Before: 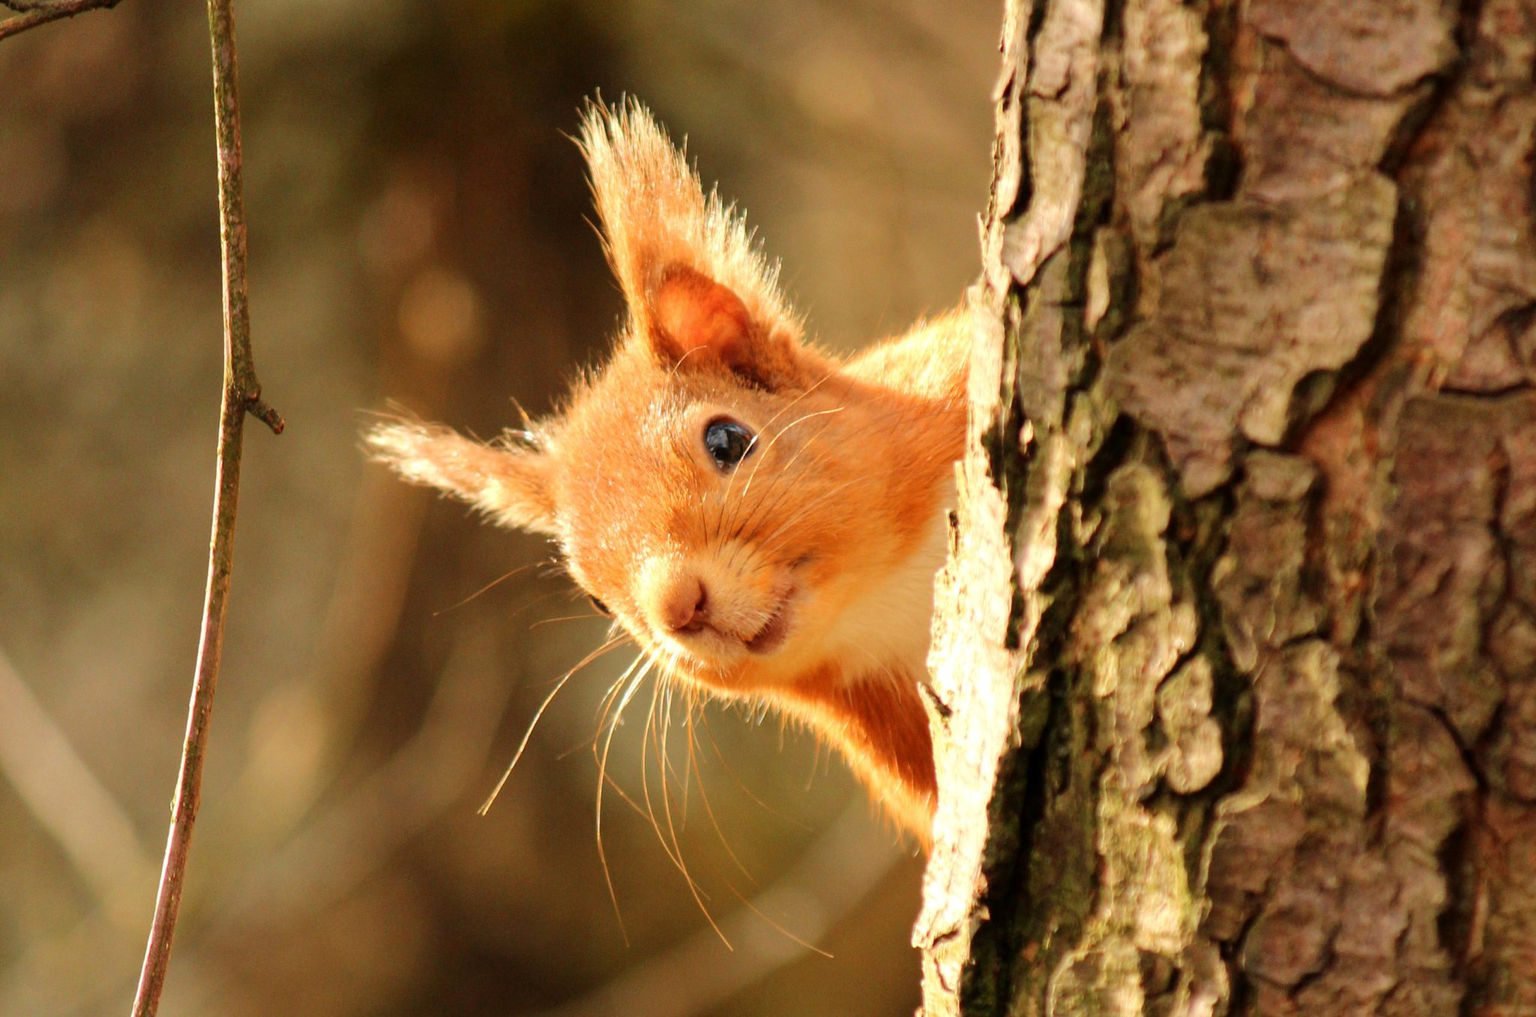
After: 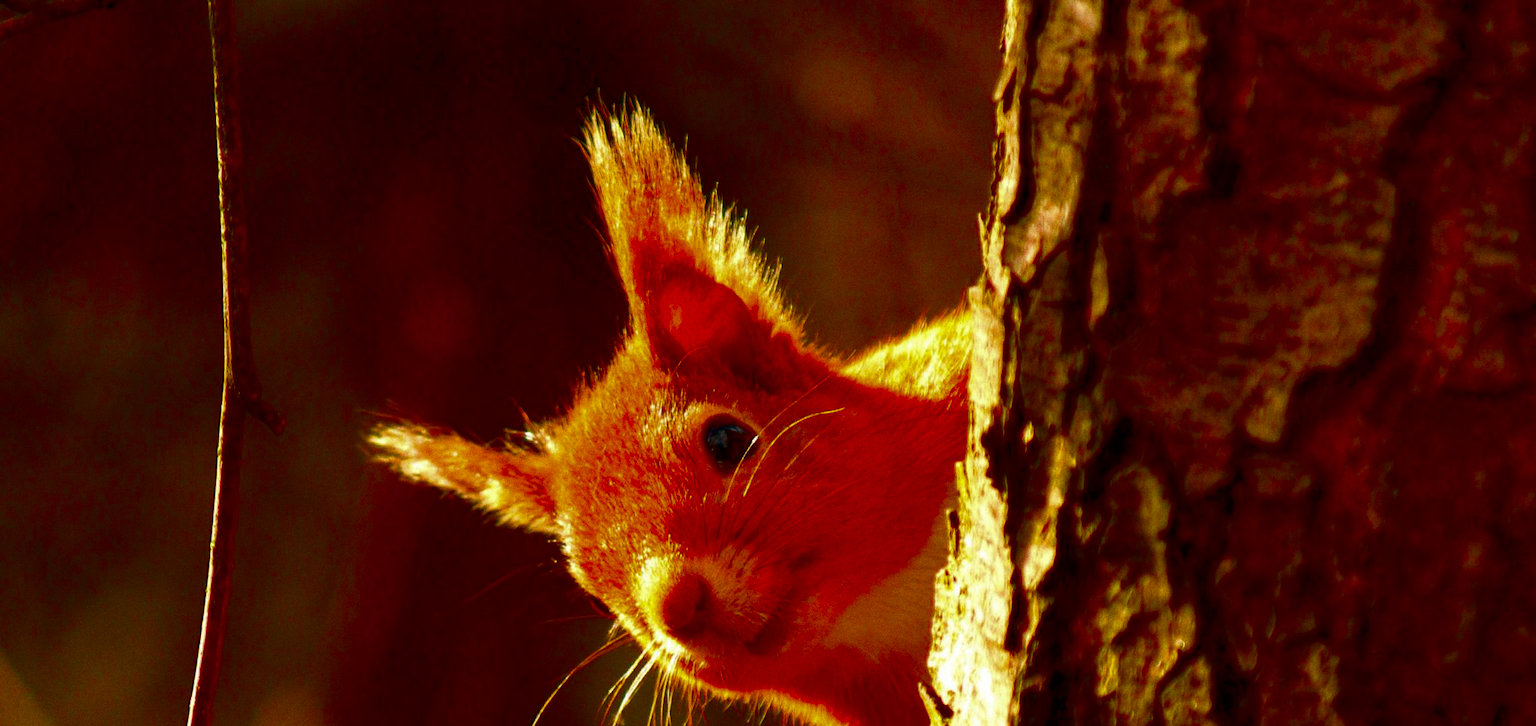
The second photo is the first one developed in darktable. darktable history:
contrast brightness saturation: brightness -1, saturation 1
grain: on, module defaults
crop: bottom 28.576%
